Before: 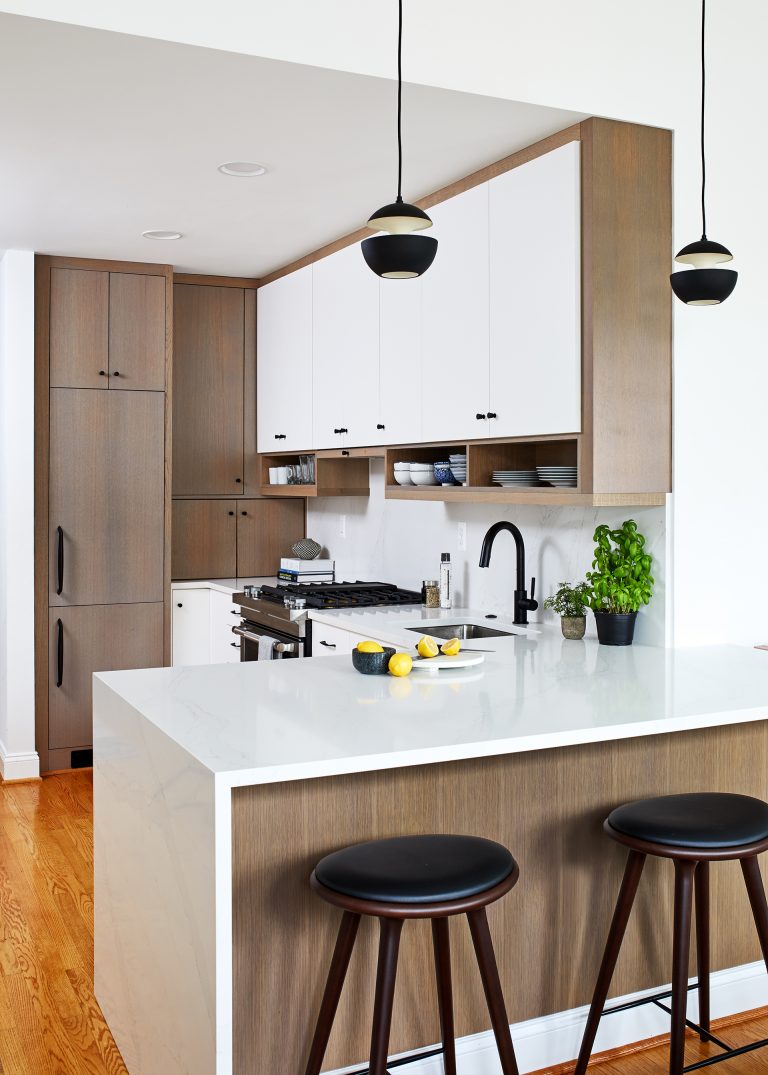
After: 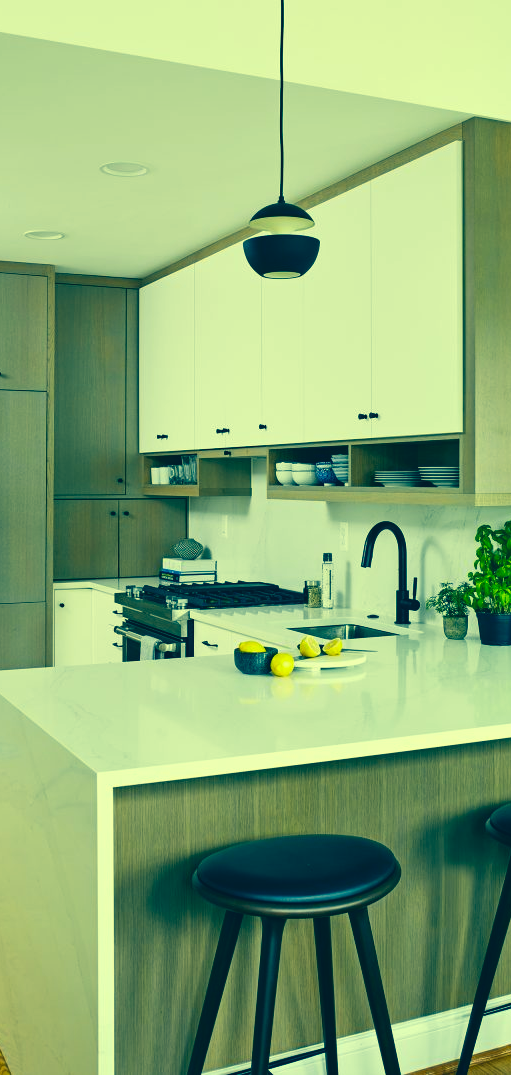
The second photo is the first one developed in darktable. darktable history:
color correction: highlights a* -16.15, highlights b* 39.85, shadows a* -39.62, shadows b* -25.94
crop and rotate: left 15.452%, right 18.008%
